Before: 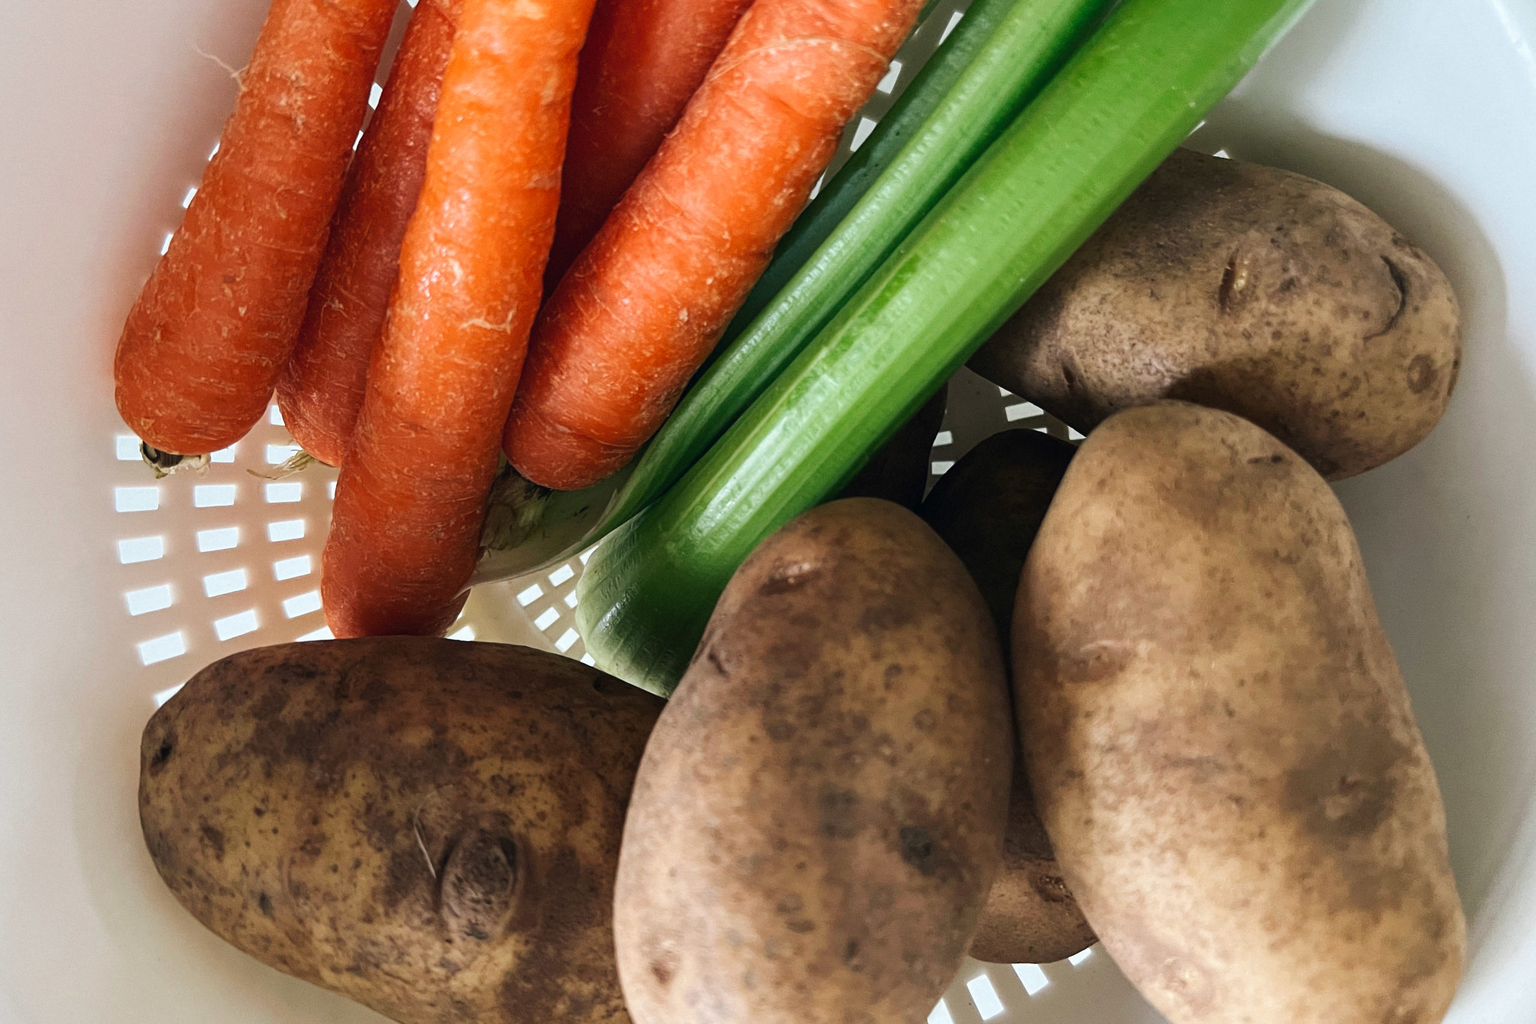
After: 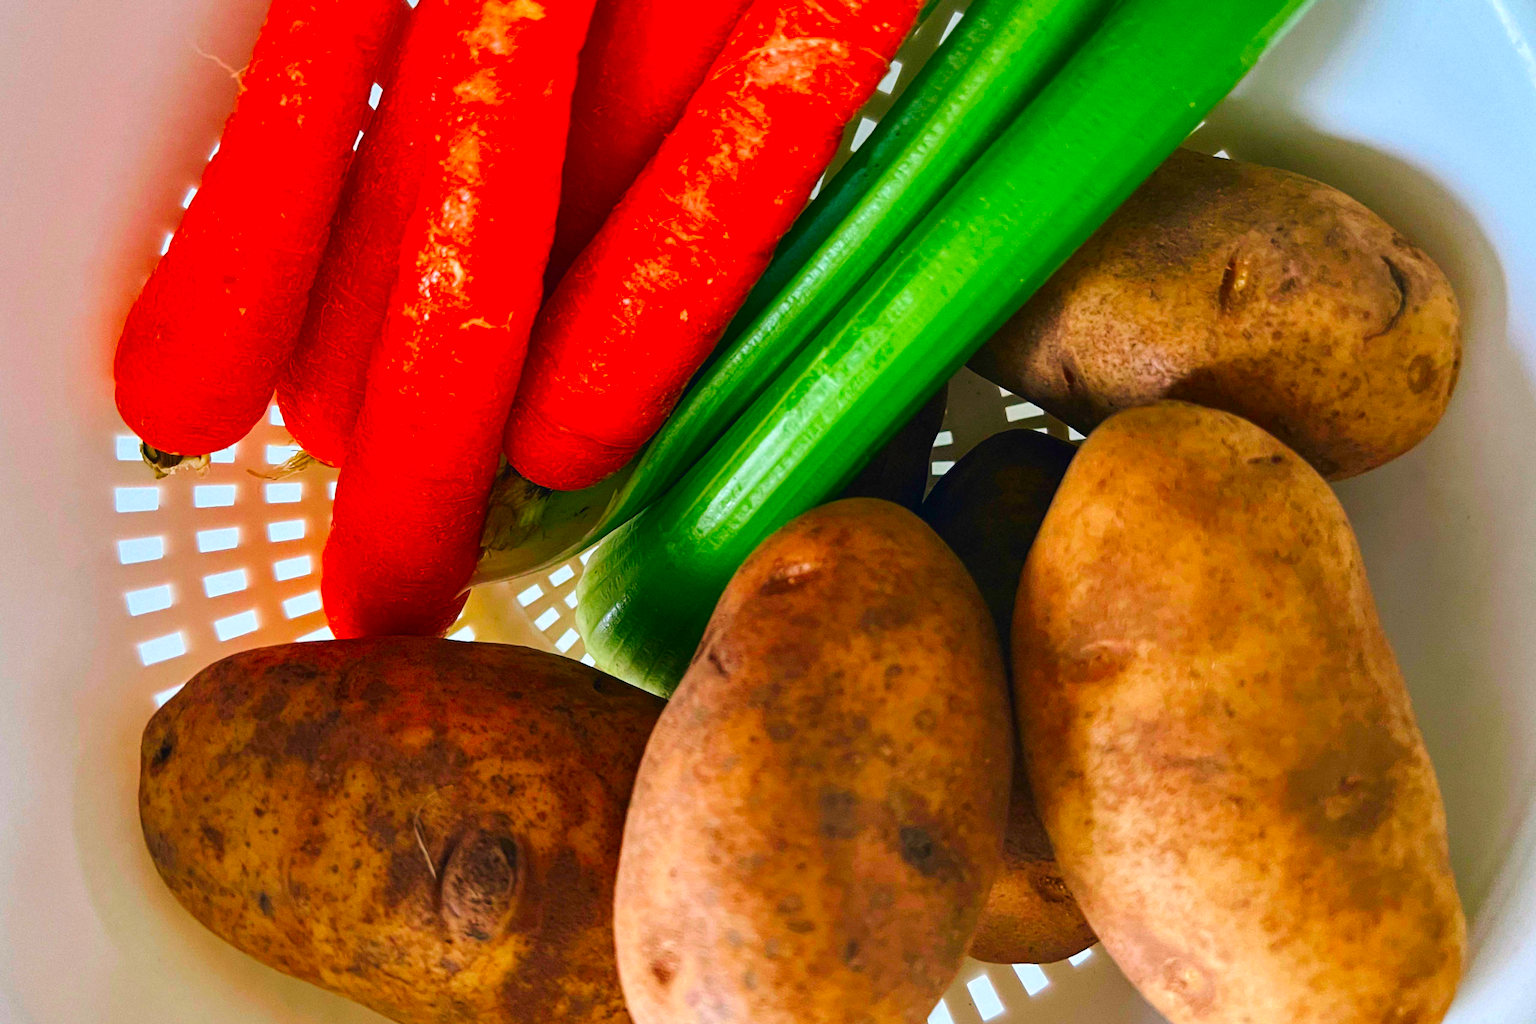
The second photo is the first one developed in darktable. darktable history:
color correction: highlights a* 1.59, highlights b* -1.7, saturation 2.48
shadows and highlights: soften with gaussian
